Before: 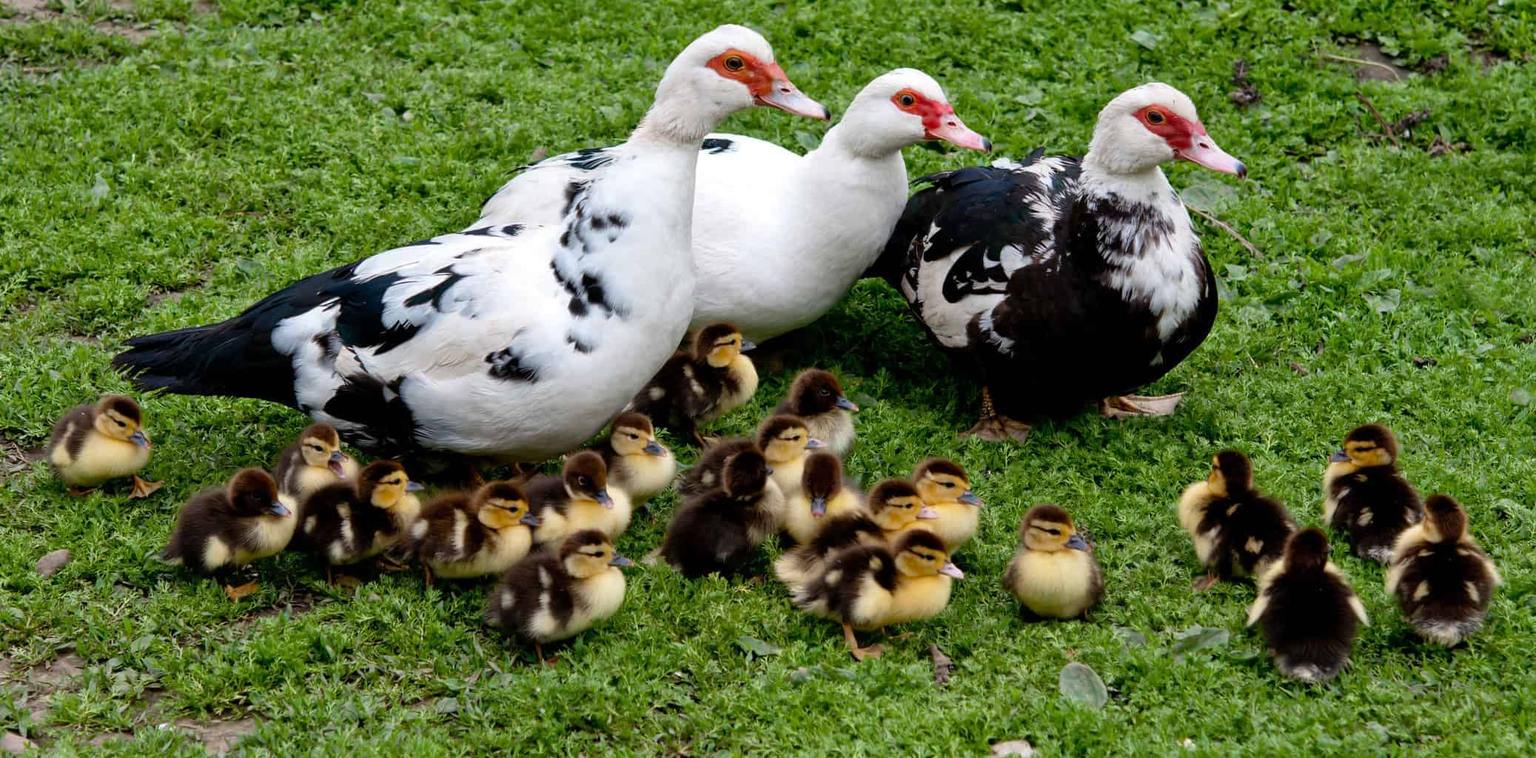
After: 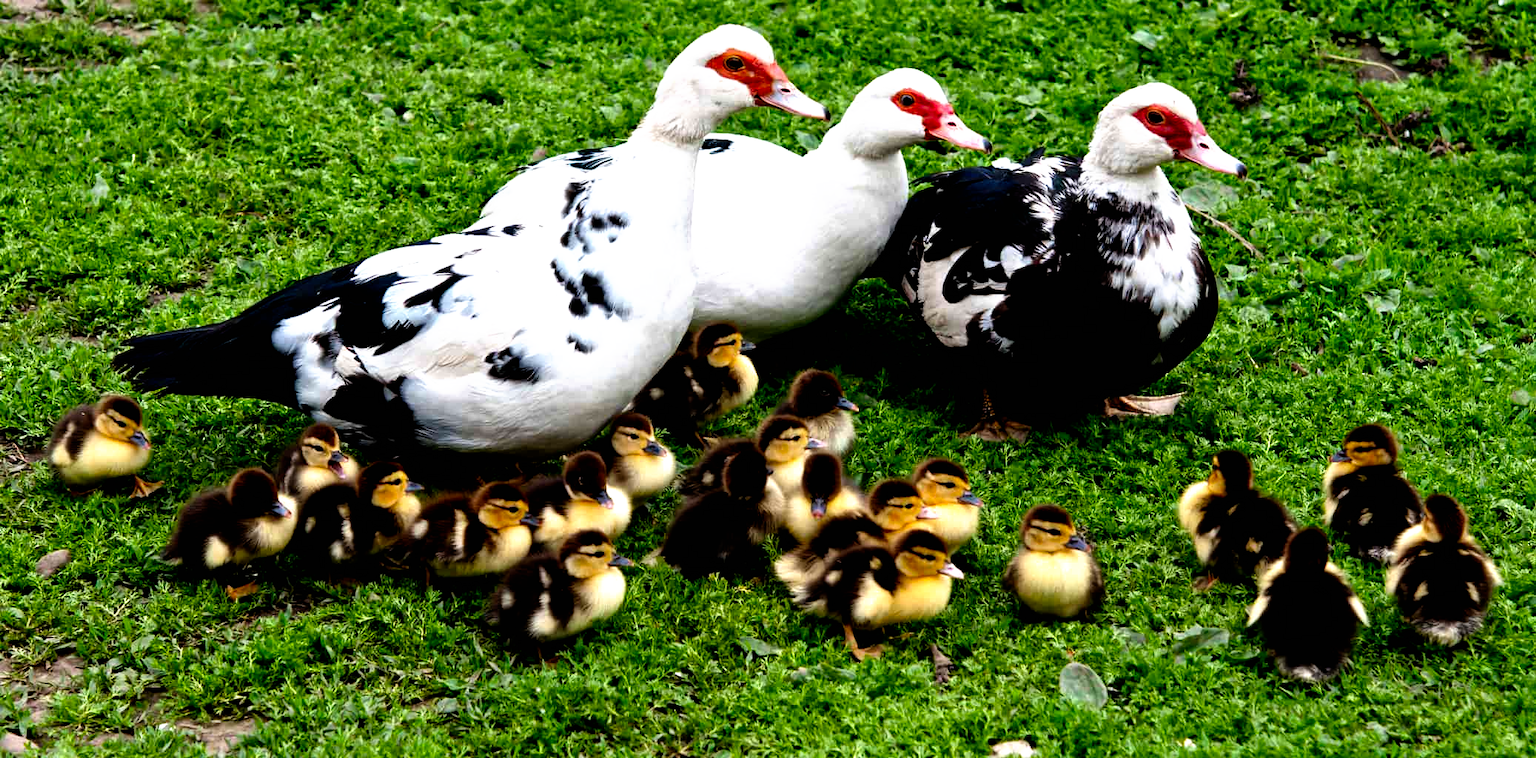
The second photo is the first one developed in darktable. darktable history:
filmic rgb: black relative exposure -8.2 EV, white relative exposure 2.2 EV, threshold 3 EV, hardness 7.11, latitude 85.74%, contrast 1.696, highlights saturation mix -4%, shadows ↔ highlights balance -2.69%, preserve chrominance no, color science v5 (2021), contrast in shadows safe, contrast in highlights safe, enable highlight reconstruction true
